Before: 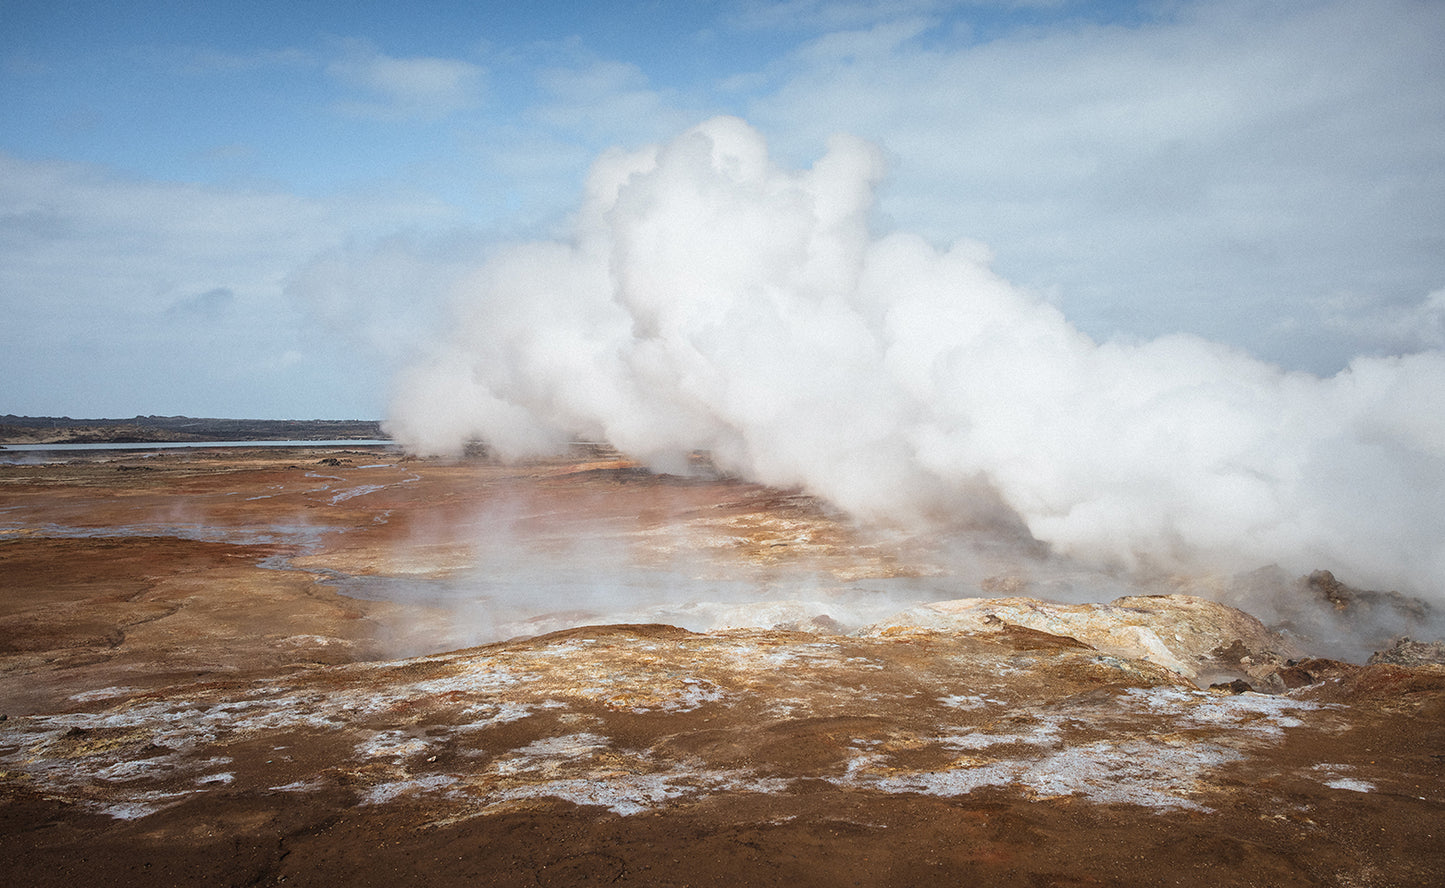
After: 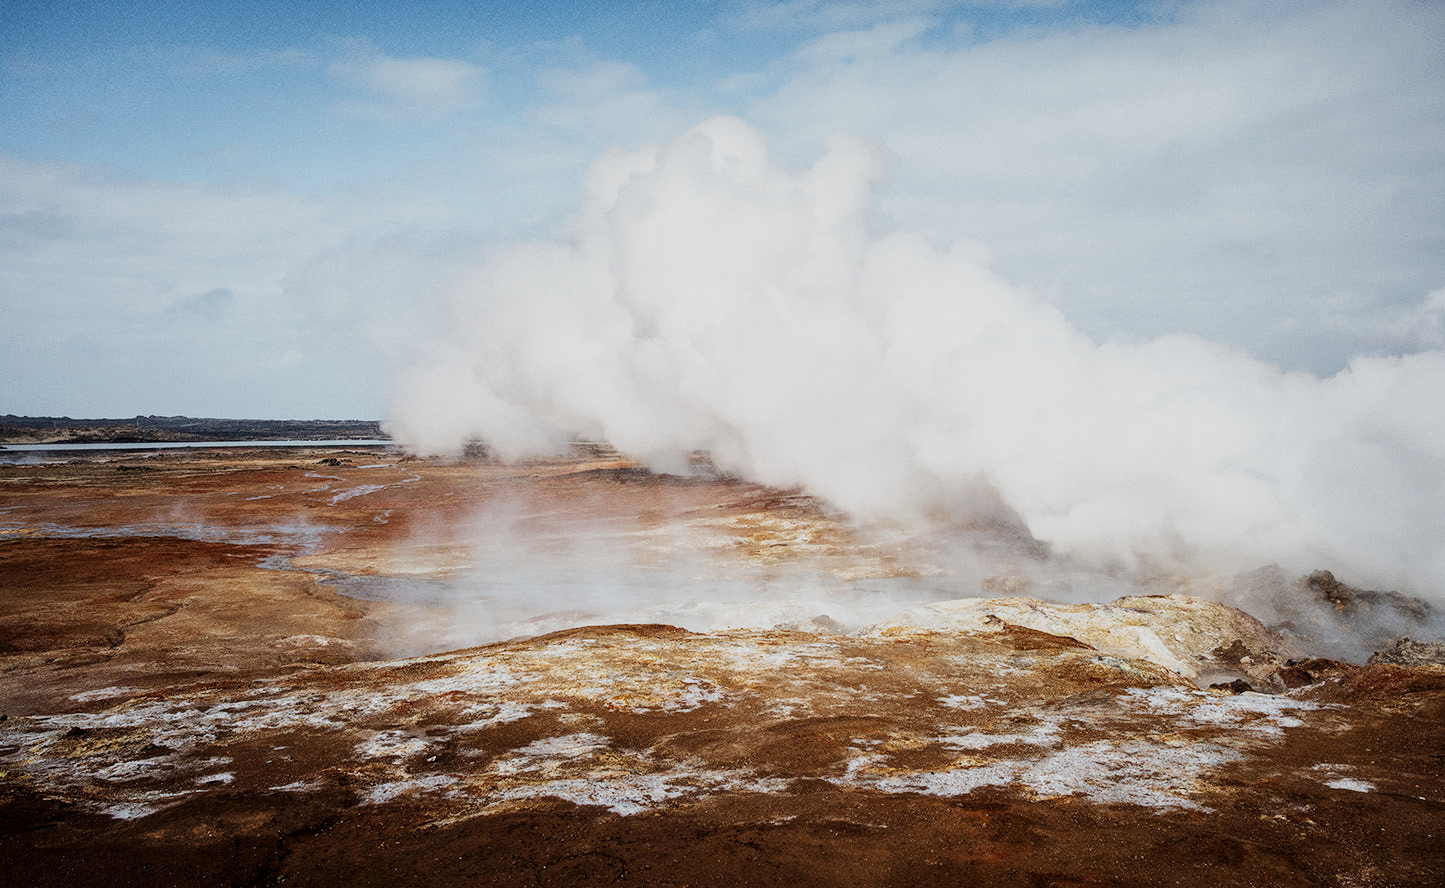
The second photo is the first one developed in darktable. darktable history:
local contrast: highlights 100%, shadows 100%, detail 120%, midtone range 0.2
sigmoid: contrast 1.7, skew -0.2, preserve hue 0%, red attenuation 0.1, red rotation 0.035, green attenuation 0.1, green rotation -0.017, blue attenuation 0.15, blue rotation -0.052, base primaries Rec2020
